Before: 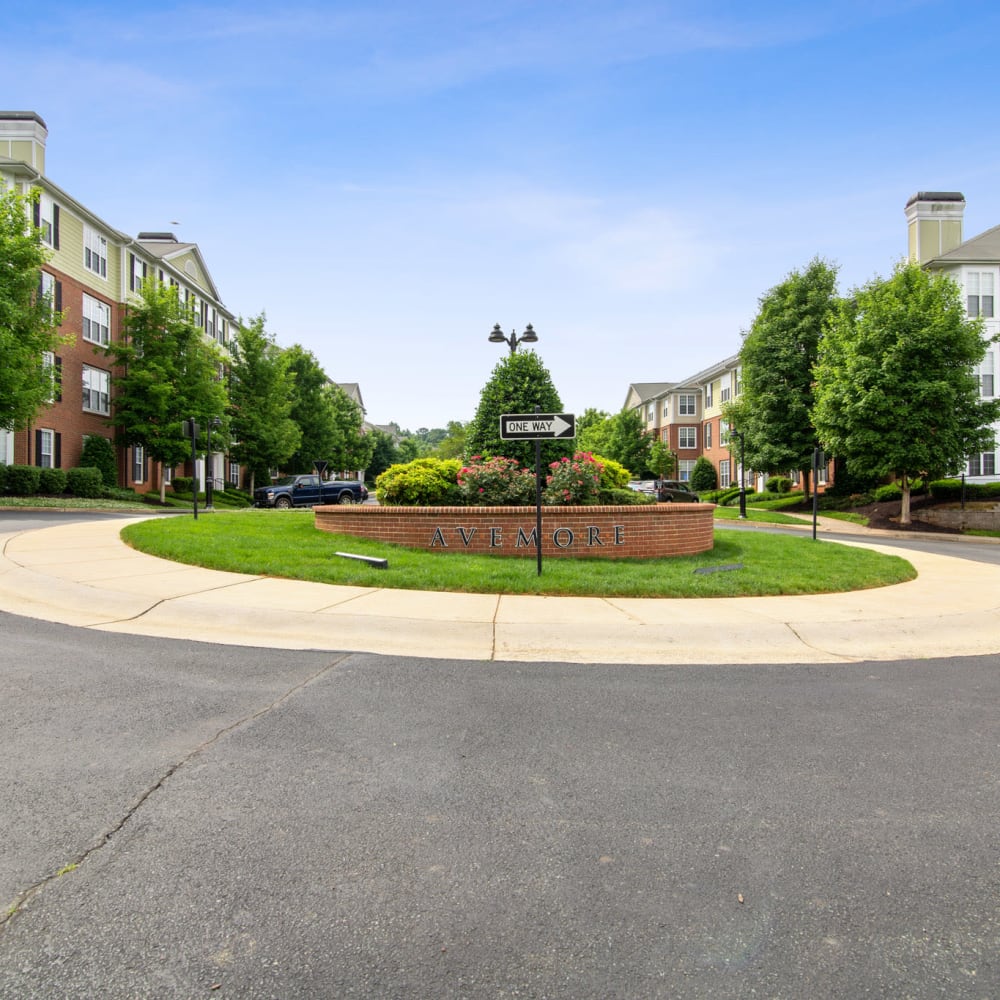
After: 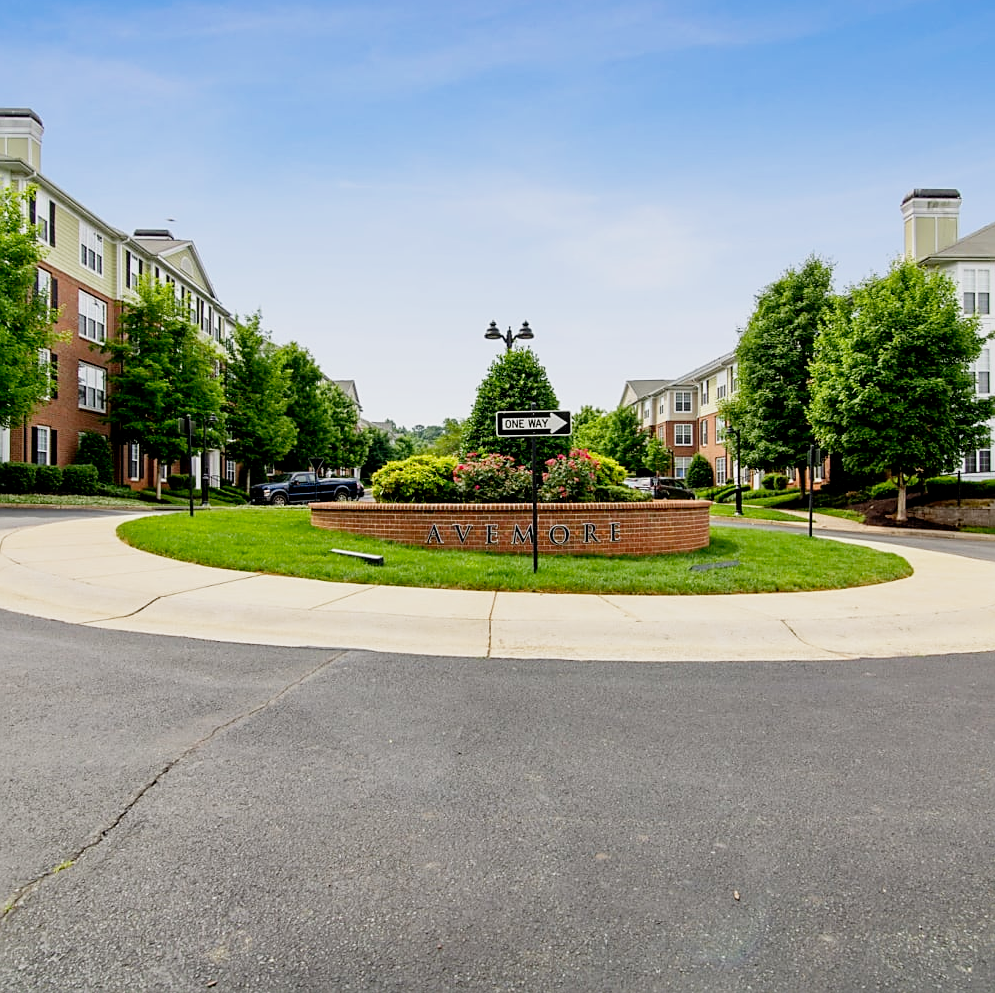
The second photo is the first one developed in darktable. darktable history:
filmic rgb: black relative exposure -11.89 EV, white relative exposure 5.4 EV, hardness 4.5, latitude 49.98%, contrast 1.144, preserve chrominance no, color science v5 (2021)
sharpen: on, module defaults
crop and rotate: left 0.48%, top 0.384%, bottom 0.293%
